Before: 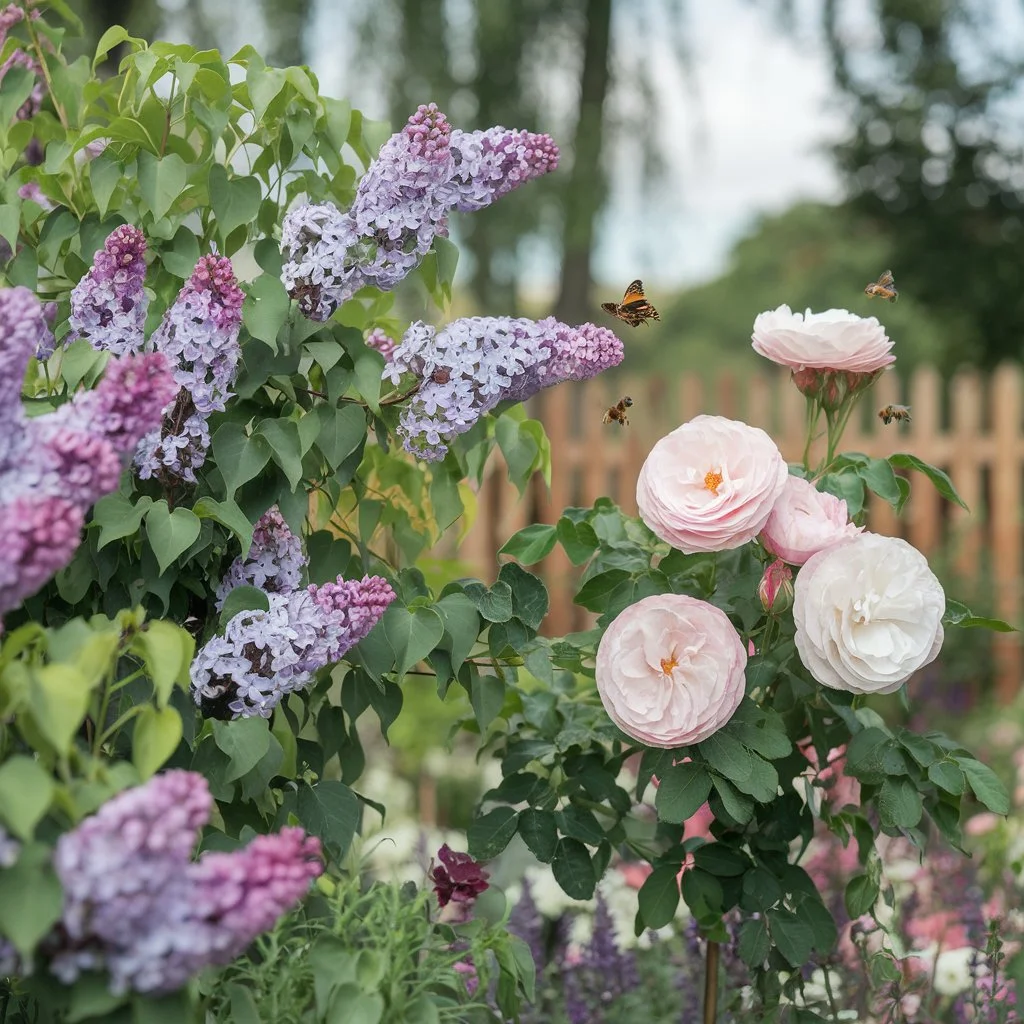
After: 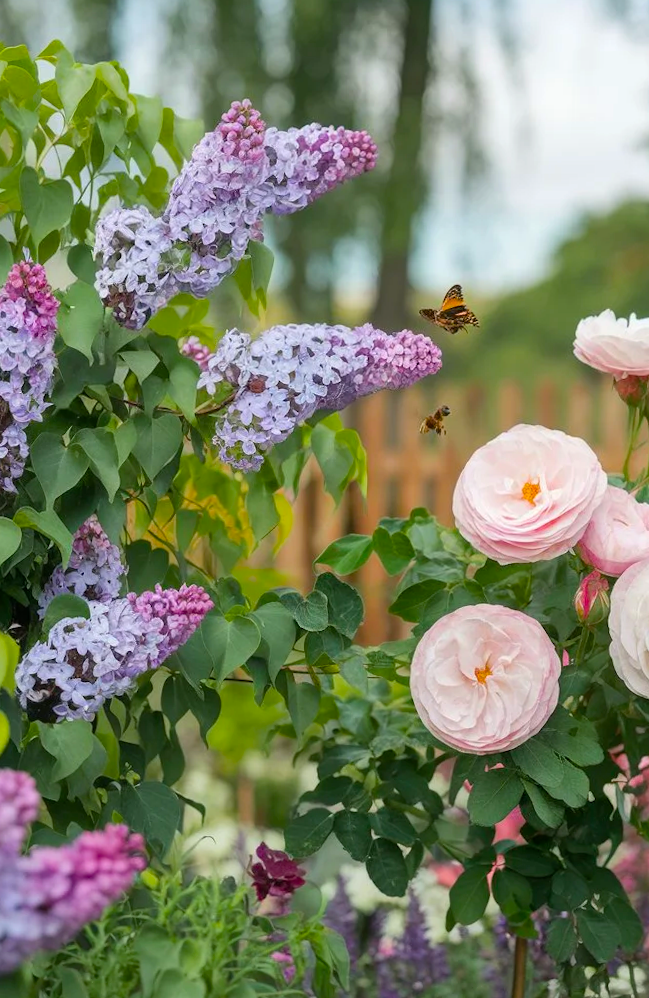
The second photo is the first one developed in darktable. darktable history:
color balance rgb: linear chroma grading › global chroma 15%, perceptual saturation grading › global saturation 30%
crop: left 15.419%, right 17.914%
rotate and perspective: rotation 0.074°, lens shift (vertical) 0.096, lens shift (horizontal) -0.041, crop left 0.043, crop right 0.952, crop top 0.024, crop bottom 0.979
